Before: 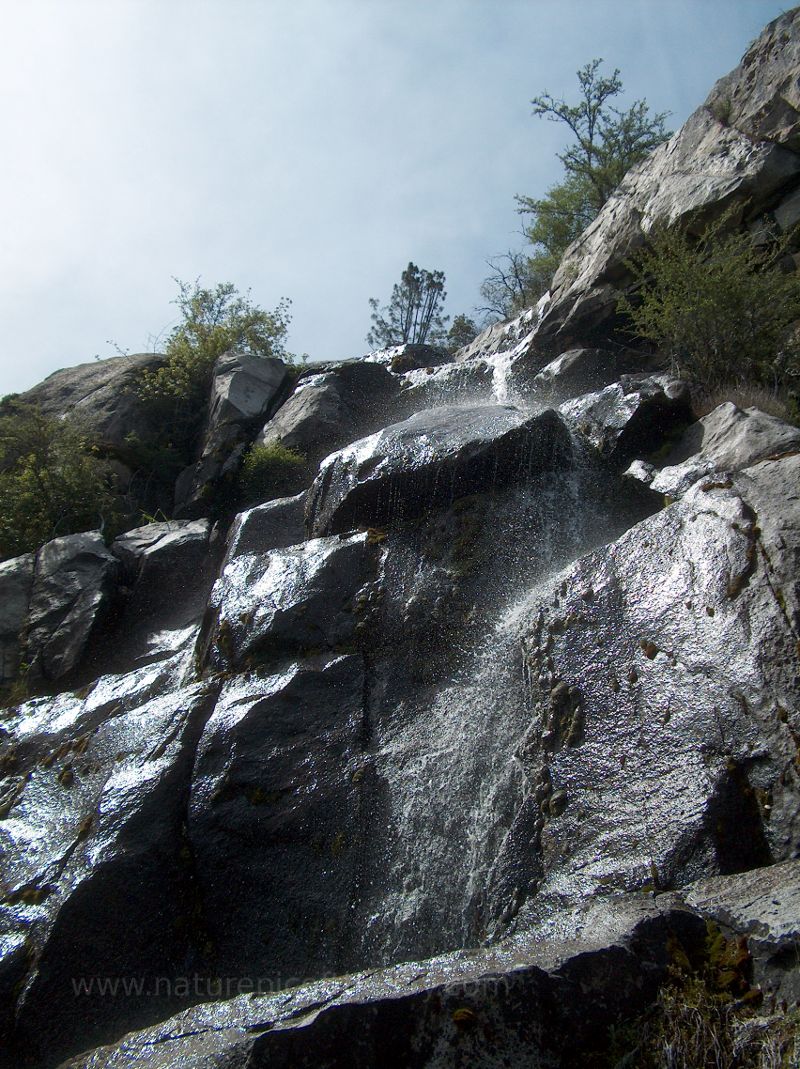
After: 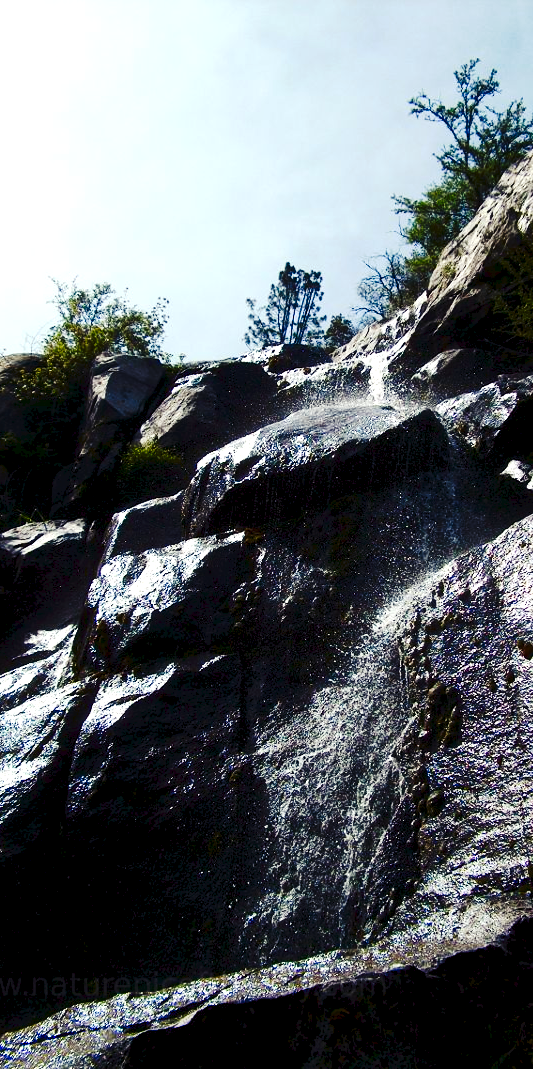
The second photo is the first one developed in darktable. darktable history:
contrast brightness saturation: contrast 0.19, brightness -0.11, saturation 0.21
crop: left 15.419%, right 17.914%
tone curve: curves: ch0 [(0, 0) (0.003, 0.042) (0.011, 0.043) (0.025, 0.047) (0.044, 0.059) (0.069, 0.07) (0.1, 0.085) (0.136, 0.107) (0.177, 0.139) (0.224, 0.185) (0.277, 0.258) (0.335, 0.34) (0.399, 0.434) (0.468, 0.526) (0.543, 0.623) (0.623, 0.709) (0.709, 0.794) (0.801, 0.866) (0.898, 0.919) (1, 1)], preserve colors none
local contrast: highlights 100%, shadows 100%, detail 120%, midtone range 0.2
color balance rgb: shadows lift › luminance -21.66%, shadows lift › chroma 6.57%, shadows lift › hue 270°, power › chroma 0.68%, power › hue 60°, highlights gain › luminance 6.08%, highlights gain › chroma 1.33%, highlights gain › hue 90°, global offset › luminance -0.87%, perceptual saturation grading › global saturation 26.86%, perceptual saturation grading › highlights -28.39%, perceptual saturation grading › mid-tones 15.22%, perceptual saturation grading › shadows 33.98%, perceptual brilliance grading › highlights 10%, perceptual brilliance grading › mid-tones 5%
